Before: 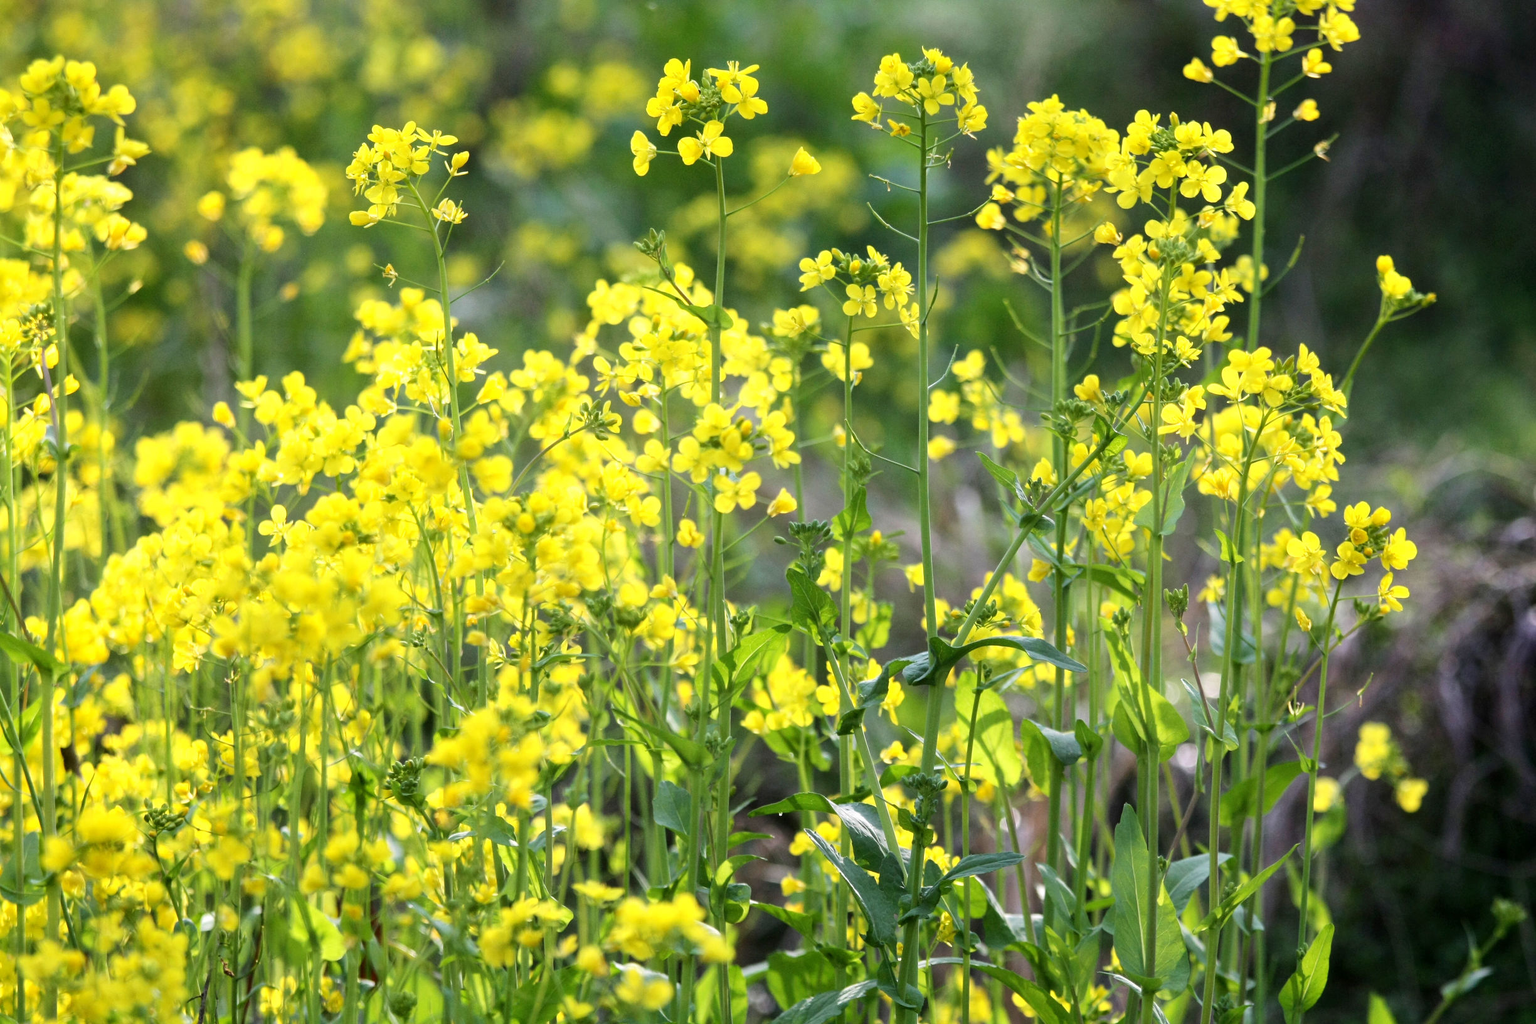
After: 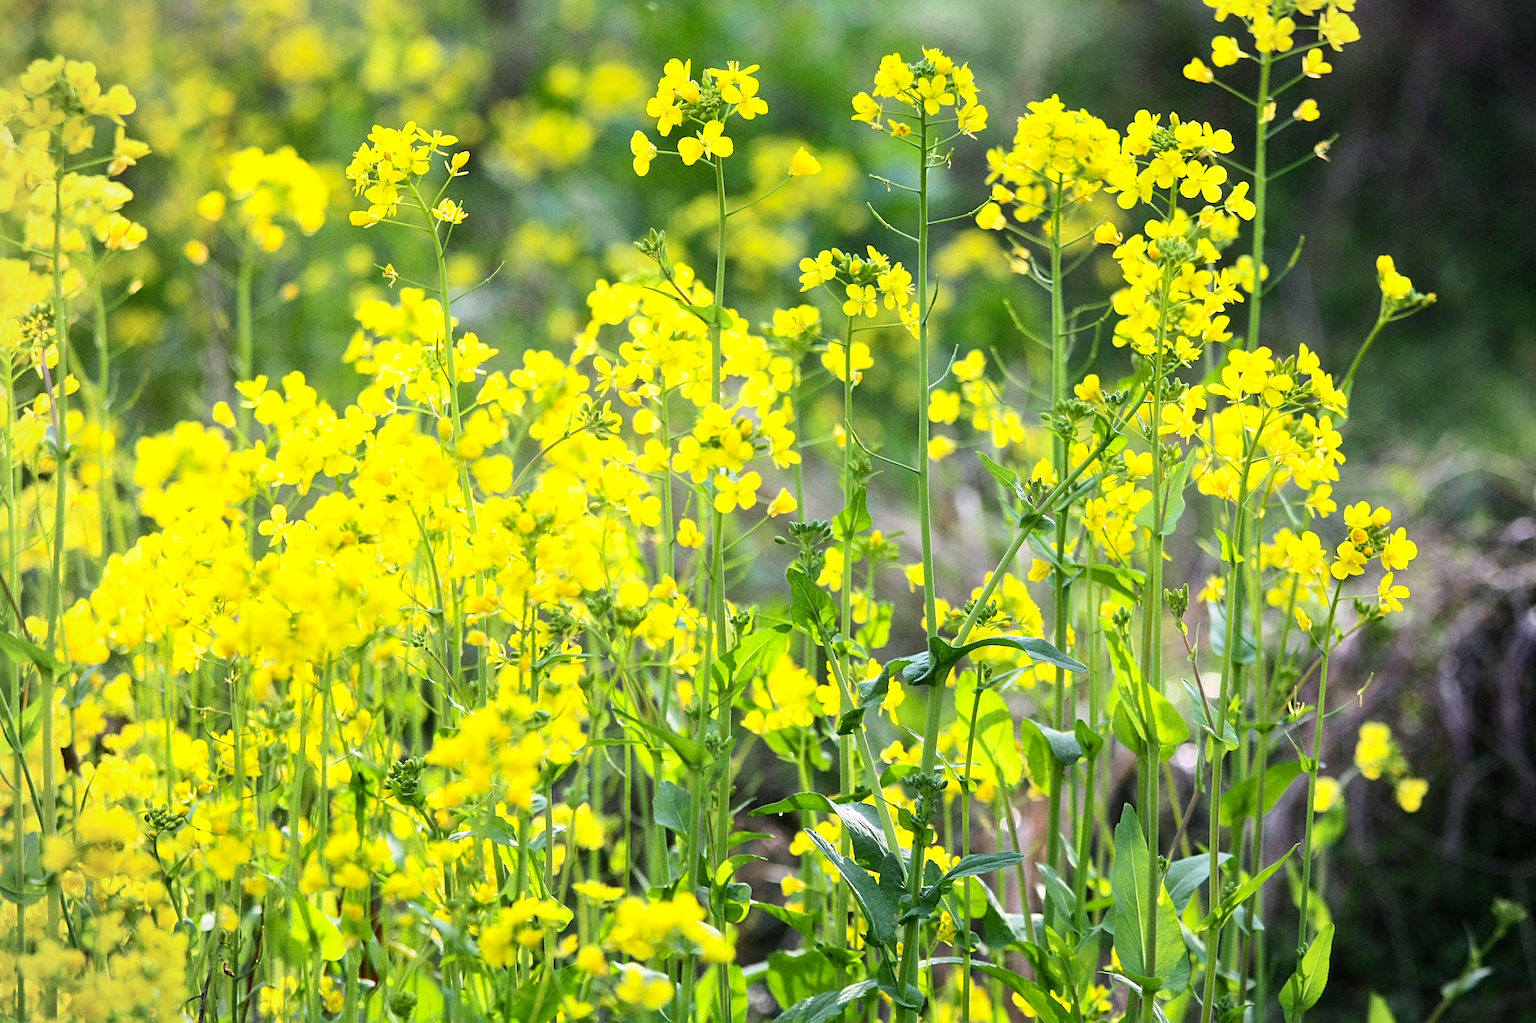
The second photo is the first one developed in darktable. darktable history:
vignetting: fall-off radius 81.94%
contrast brightness saturation: contrast 0.2, brightness 0.16, saturation 0.22
sharpen: on, module defaults
